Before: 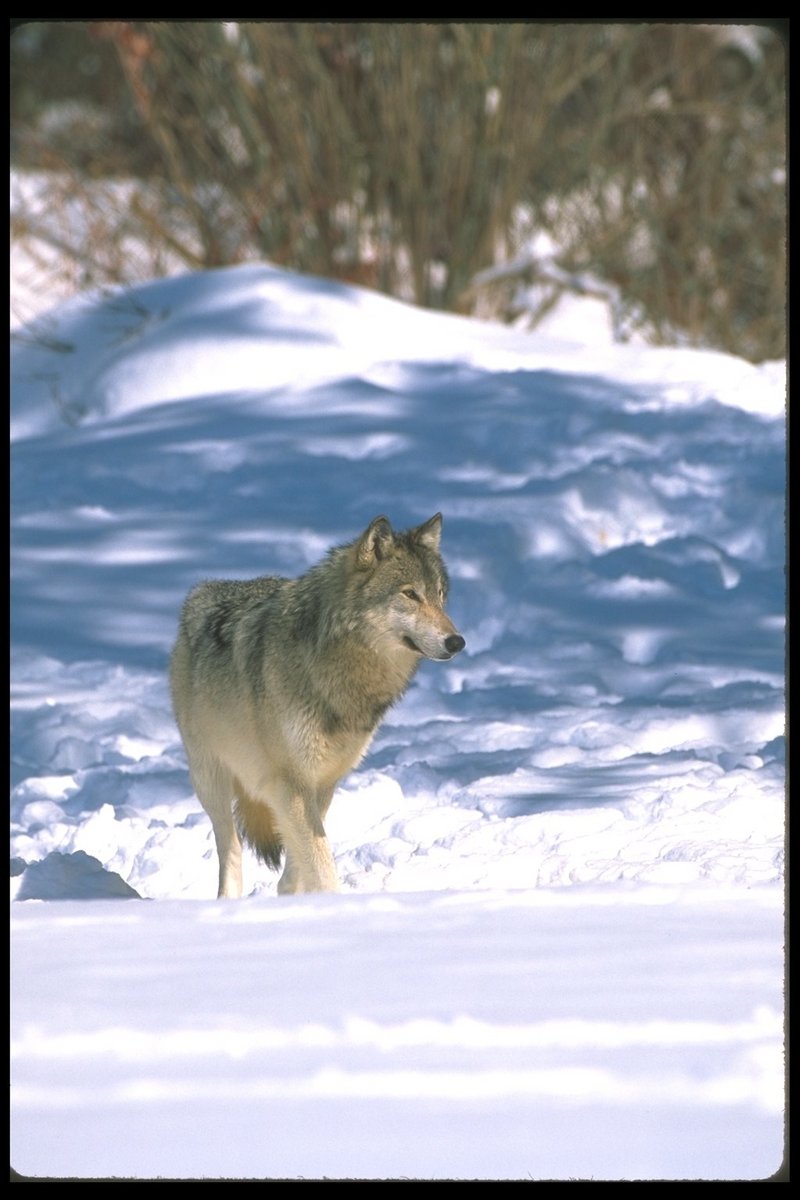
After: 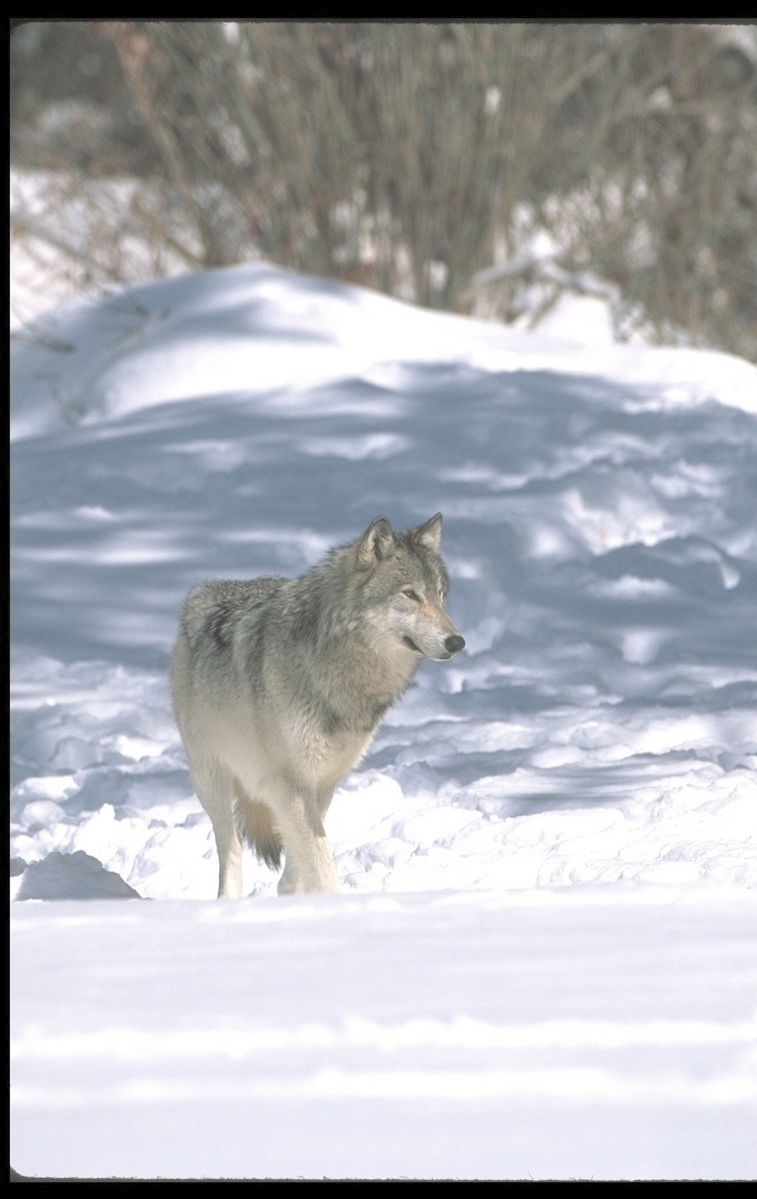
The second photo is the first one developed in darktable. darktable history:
crop and rotate: left 0%, right 5.279%
contrast brightness saturation: brightness 0.182, saturation -0.508
color correction: highlights b* -0.013
